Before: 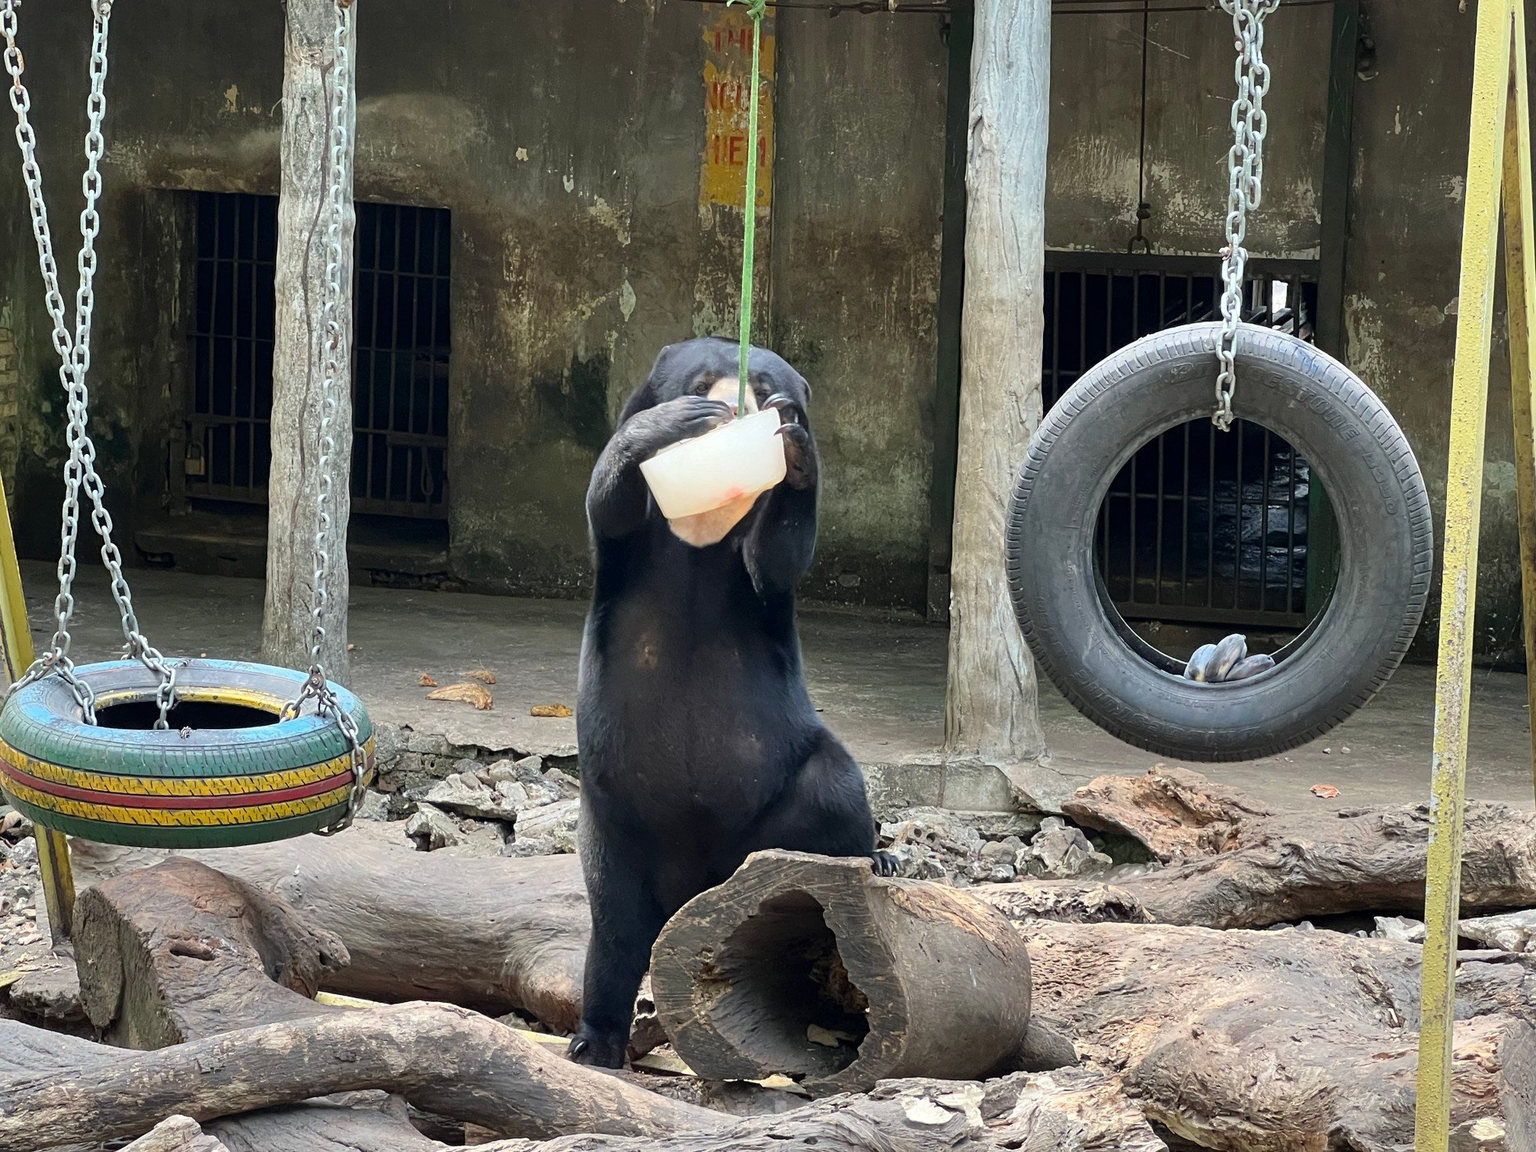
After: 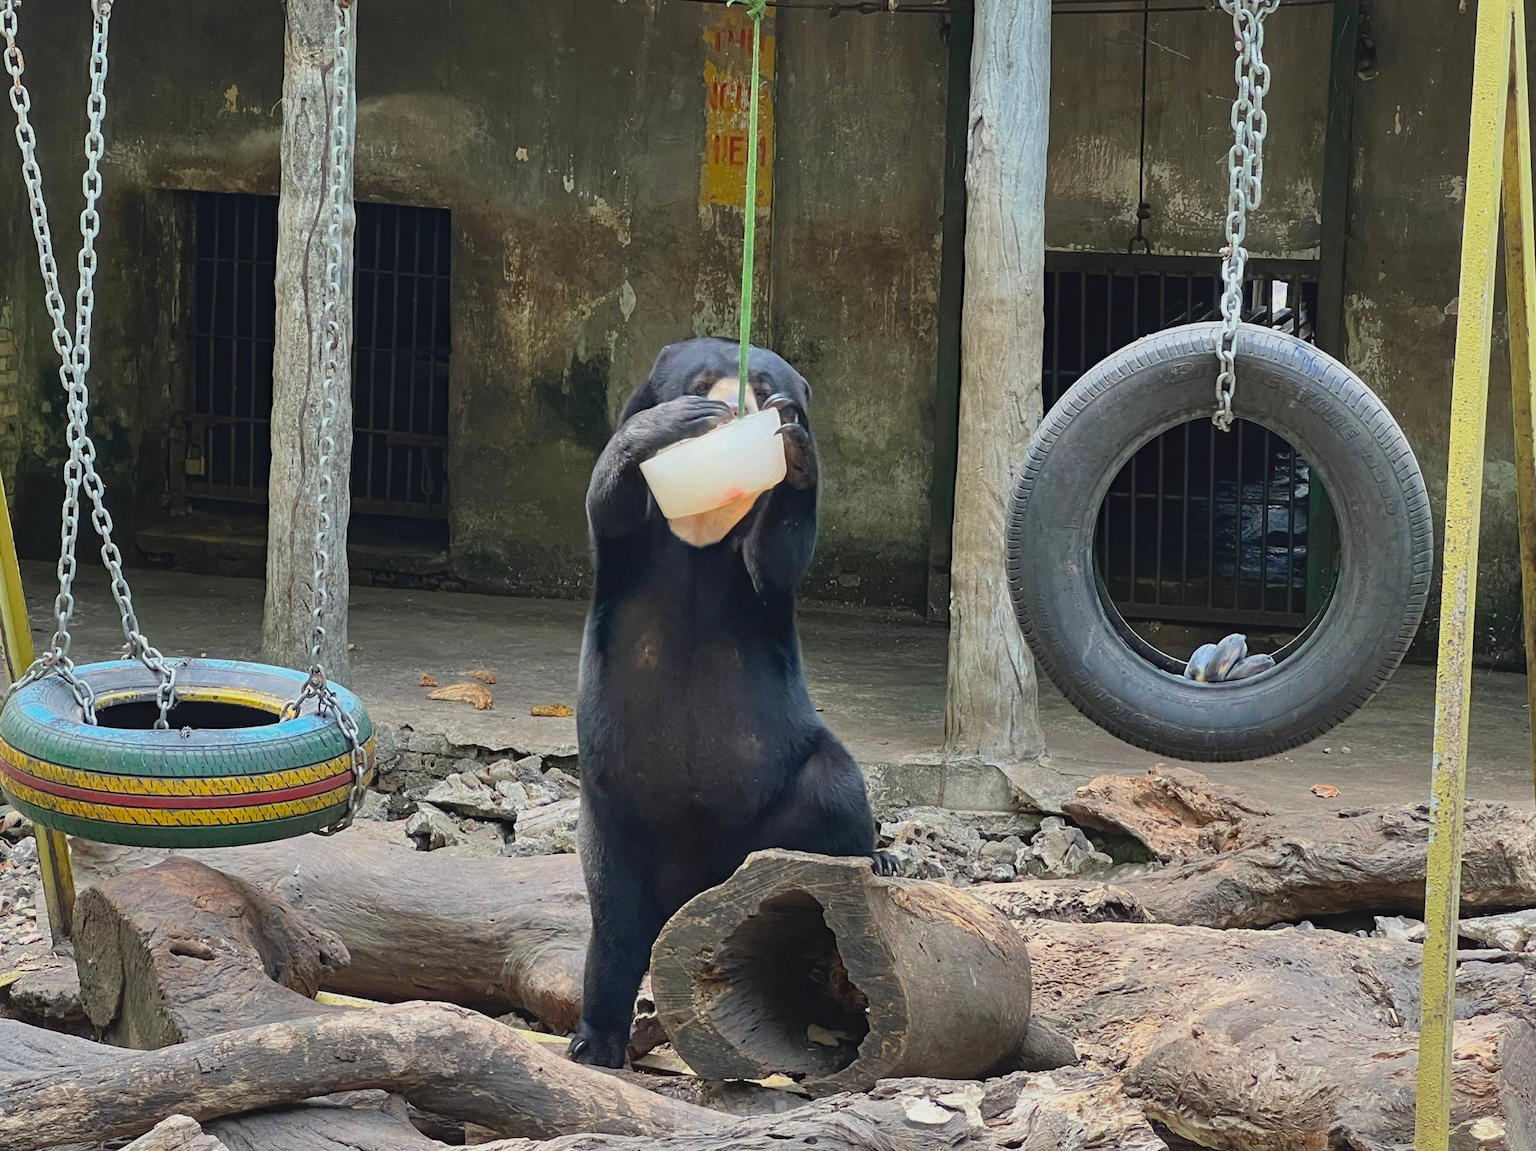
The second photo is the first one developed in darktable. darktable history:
local contrast: highlights 68%, shadows 68%, detail 82%, midtone range 0.325
haze removal: compatibility mode true, adaptive false
